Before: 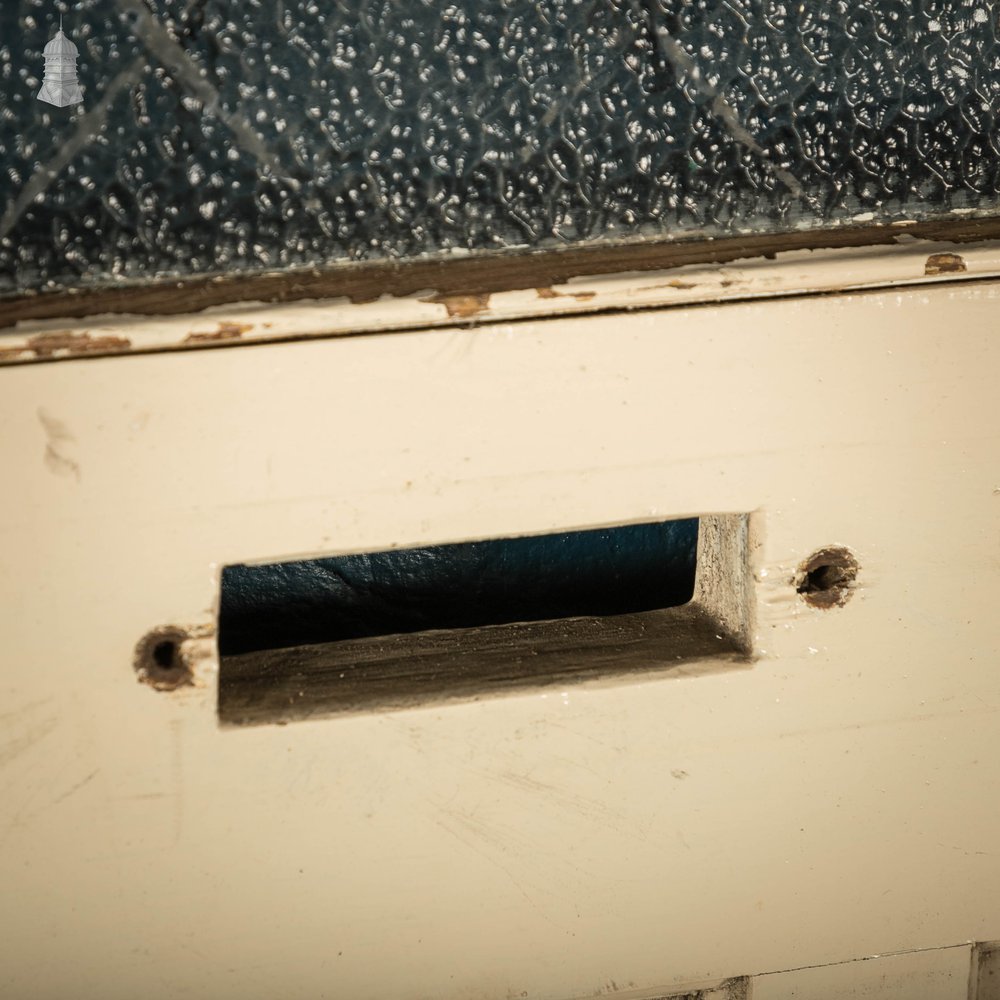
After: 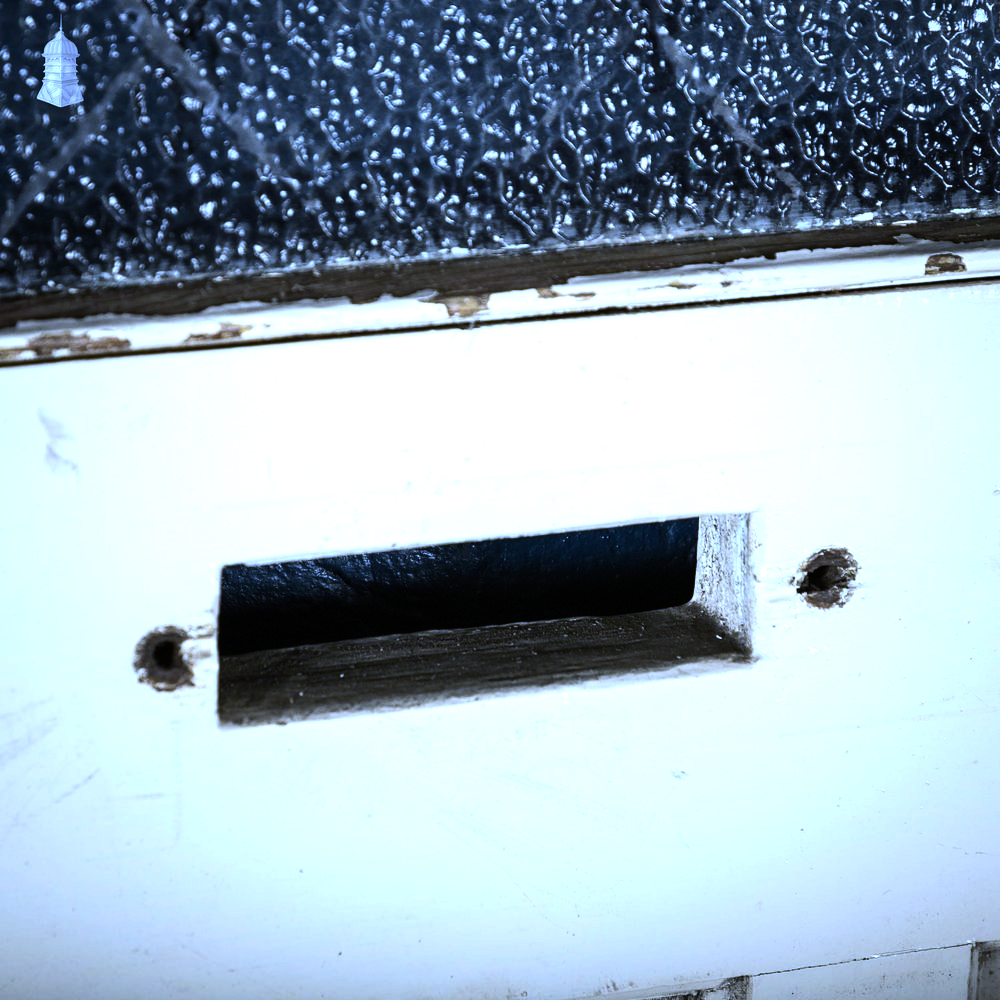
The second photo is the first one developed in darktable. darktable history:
white balance: red 0.766, blue 1.537
tone equalizer: -8 EV -1.08 EV, -7 EV -1.01 EV, -6 EV -0.867 EV, -5 EV -0.578 EV, -3 EV 0.578 EV, -2 EV 0.867 EV, -1 EV 1.01 EV, +0 EV 1.08 EV, edges refinement/feathering 500, mask exposure compensation -1.57 EV, preserve details no
